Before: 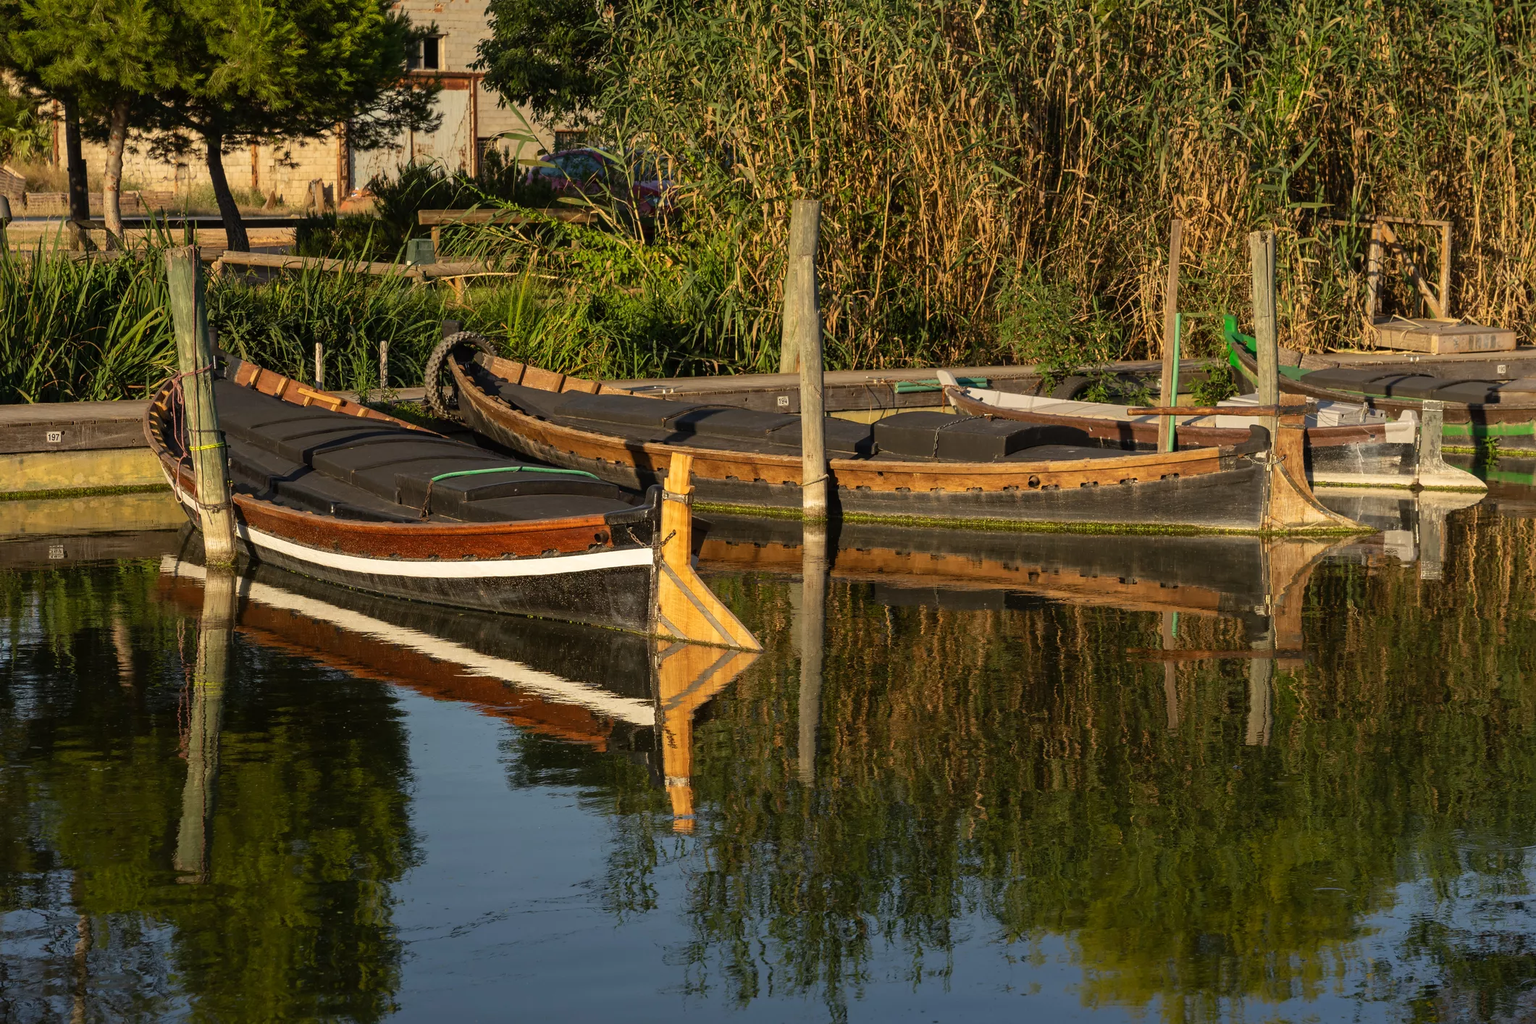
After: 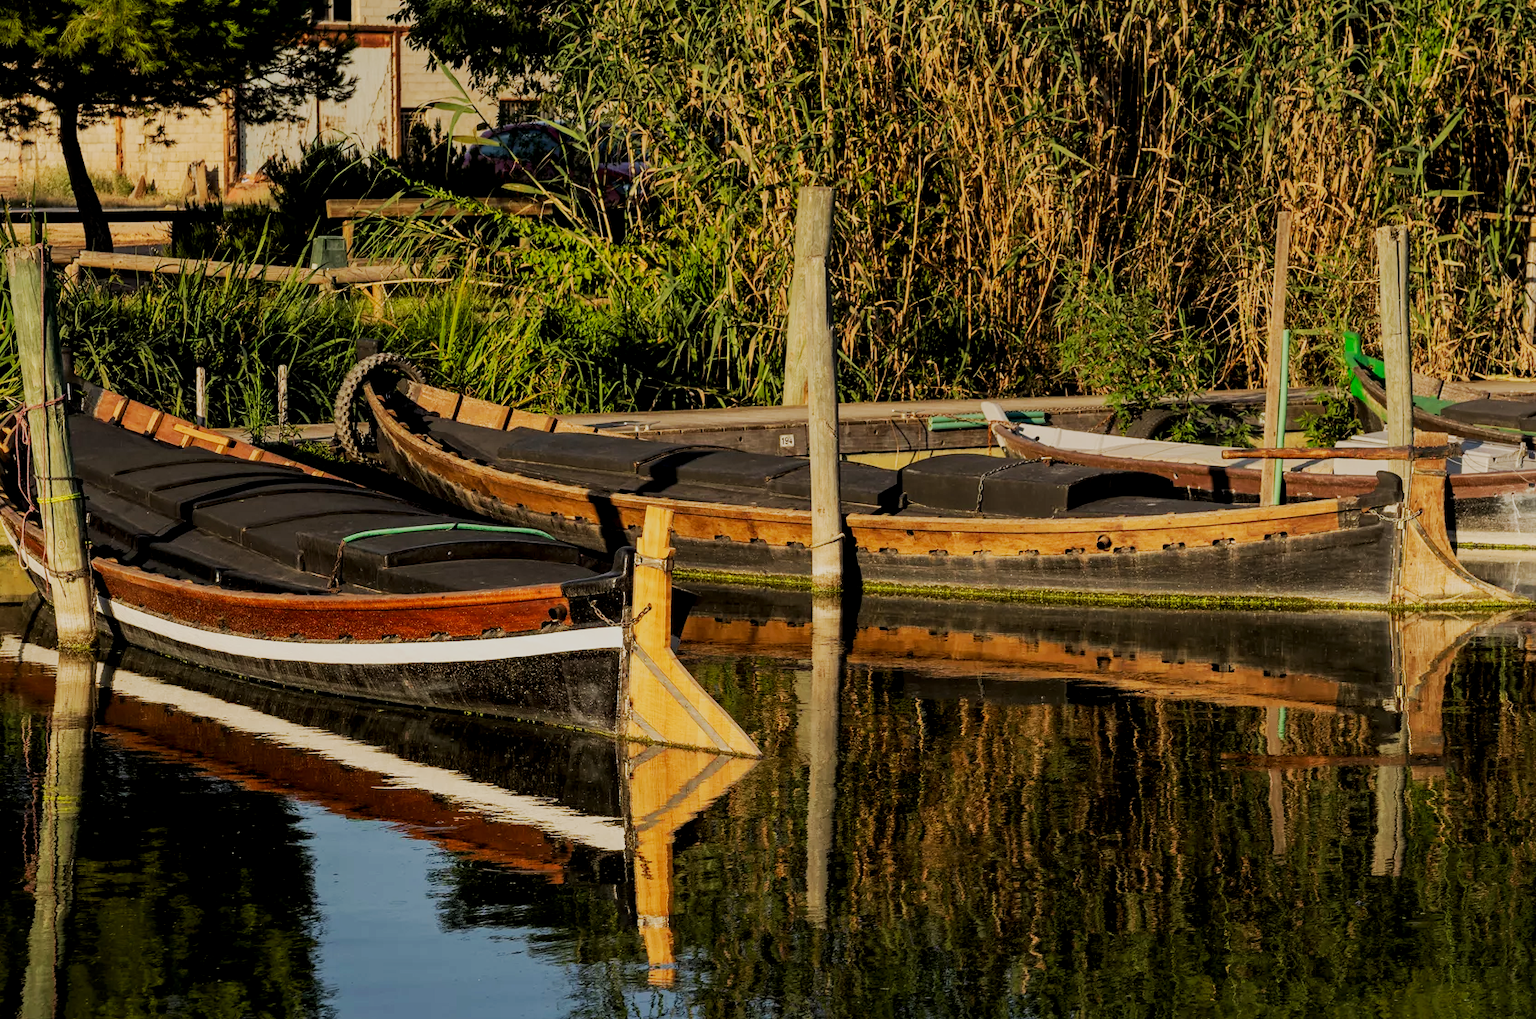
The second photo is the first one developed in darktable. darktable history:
crop and rotate: left 10.507%, top 5.151%, right 10.33%, bottom 16.032%
local contrast: highlights 106%, shadows 102%, detail 119%, midtone range 0.2
tone equalizer: on, module defaults
tone curve: curves: ch0 [(0, 0) (0.052, 0.018) (0.236, 0.207) (0.41, 0.417) (0.485, 0.518) (0.54, 0.584) (0.625, 0.666) (0.845, 0.828) (0.994, 0.964)]; ch1 [(0, 0) (0.136, 0.146) (0.317, 0.34) (0.382, 0.408) (0.434, 0.441) (0.472, 0.479) (0.498, 0.501) (0.557, 0.558) (0.616, 0.59) (0.739, 0.7) (1, 1)]; ch2 [(0, 0) (0.352, 0.403) (0.447, 0.466) (0.482, 0.482) (0.528, 0.526) (0.586, 0.577) (0.618, 0.621) (0.785, 0.747) (1, 1)], preserve colors none
filmic rgb: black relative exposure -7.65 EV, white relative exposure 4.56 EV, hardness 3.61
